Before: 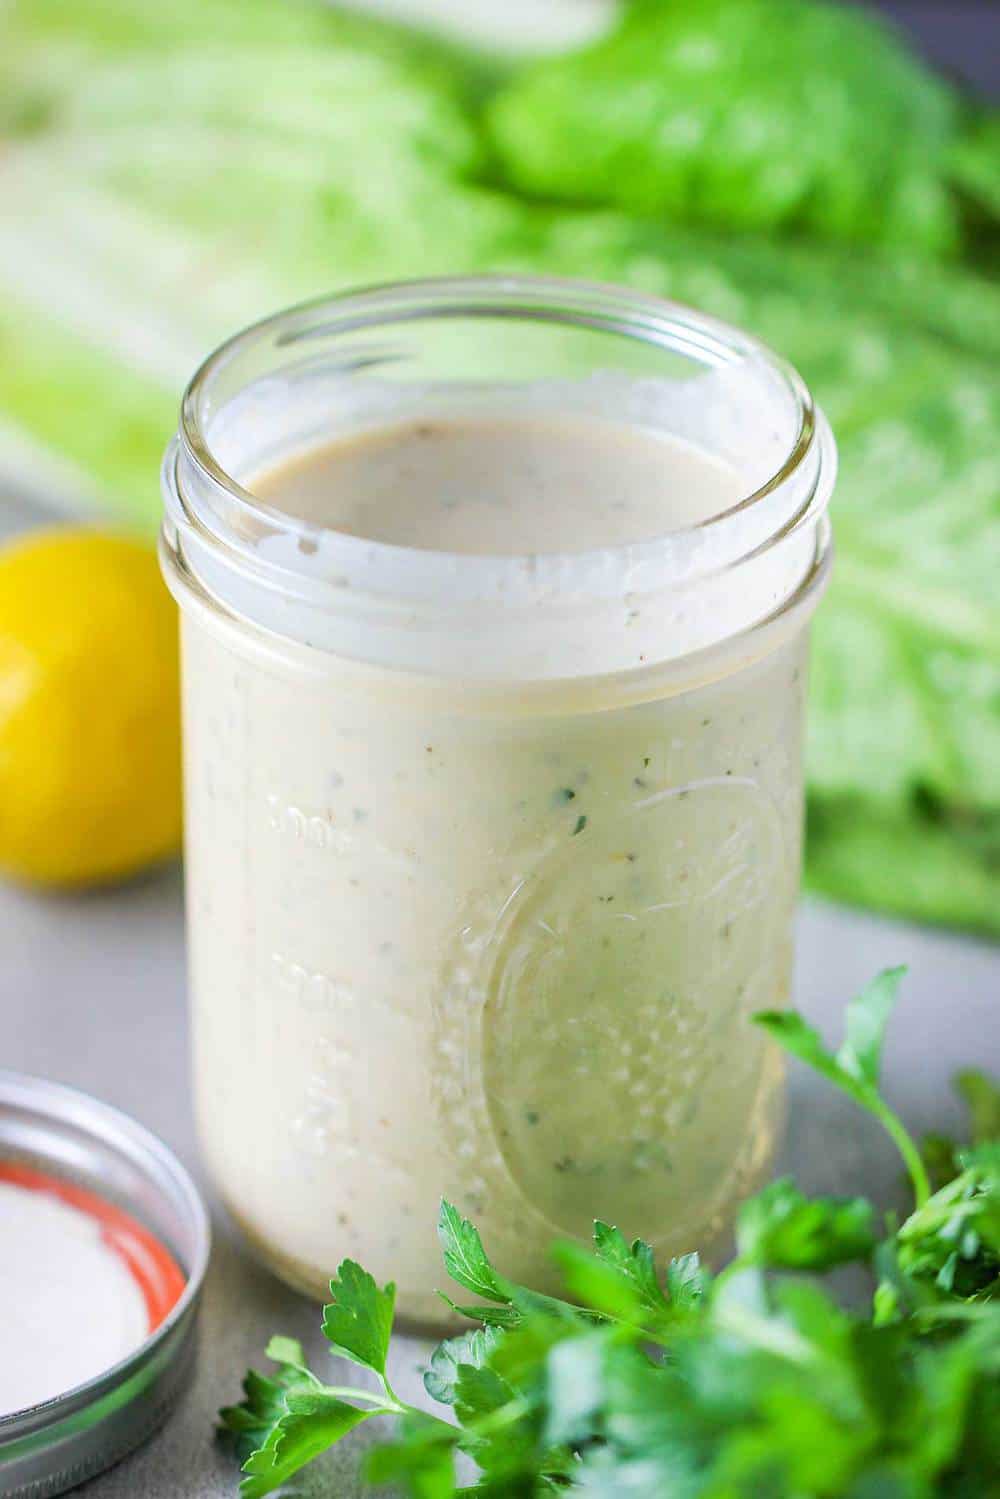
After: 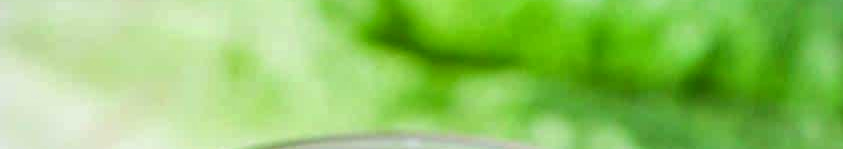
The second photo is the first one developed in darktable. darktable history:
local contrast: on, module defaults
crop and rotate: left 9.644%, top 9.491%, right 6.021%, bottom 80.509%
